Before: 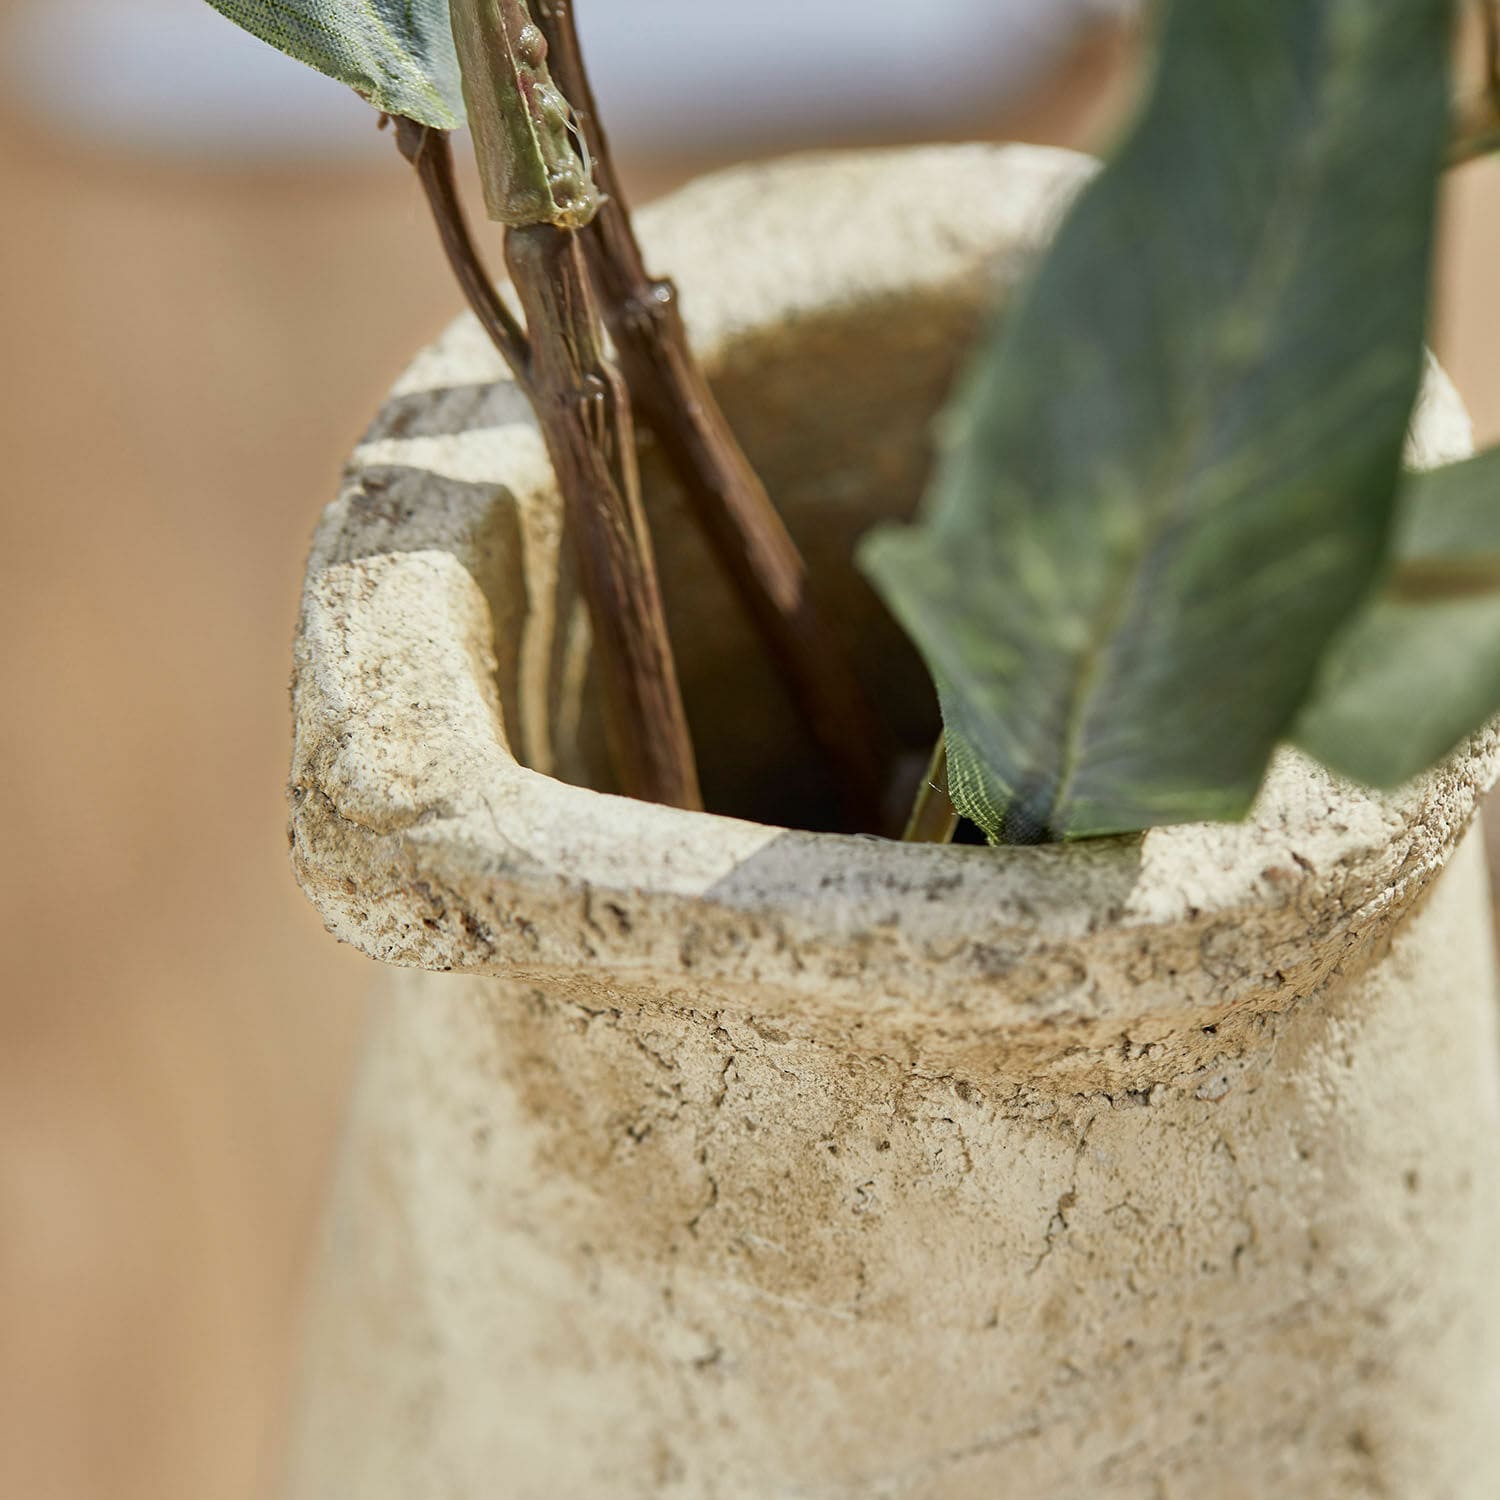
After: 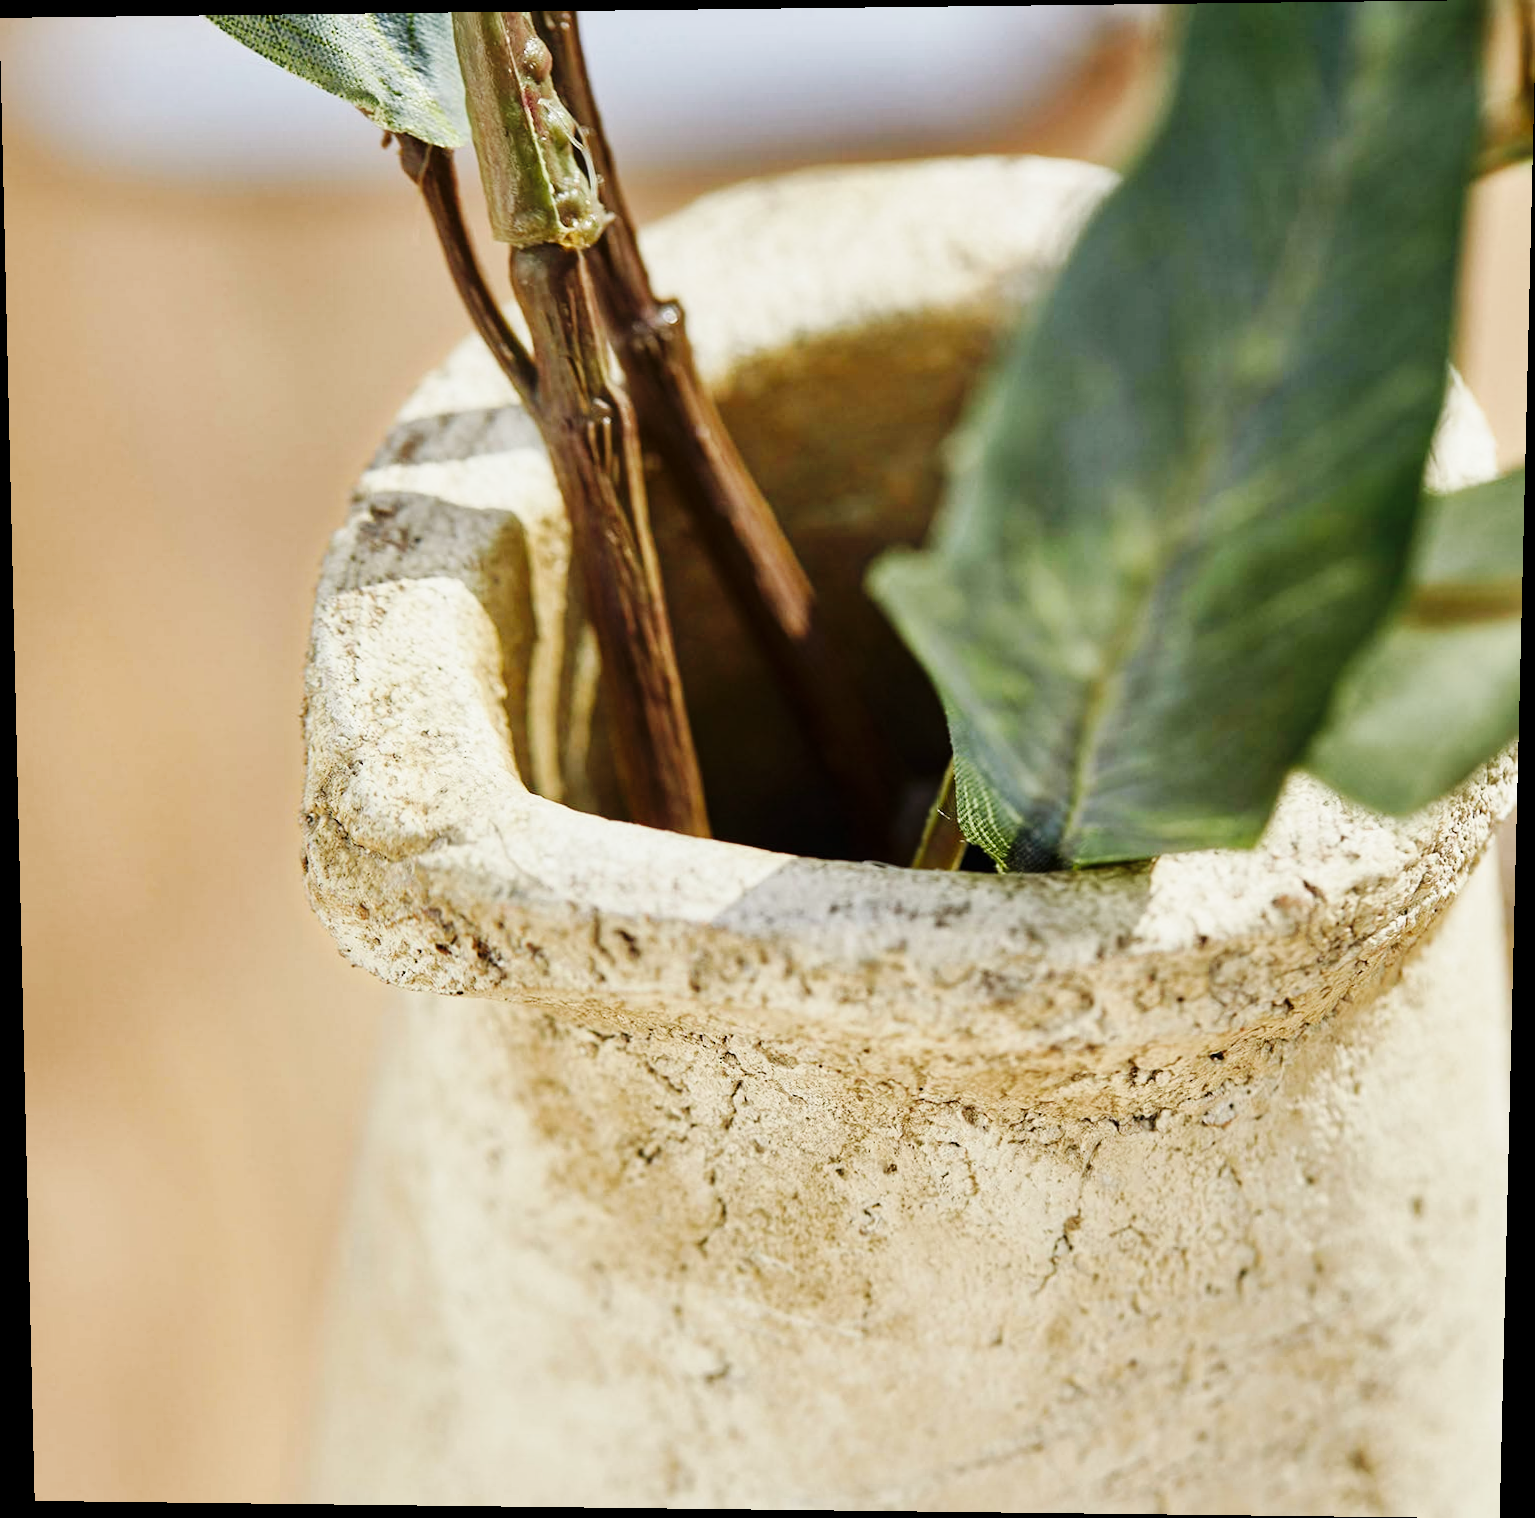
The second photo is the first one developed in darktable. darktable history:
rotate and perspective: lens shift (vertical) 0.048, lens shift (horizontal) -0.024, automatic cropping off
base curve: curves: ch0 [(0, 0) (0.036, 0.025) (0.121, 0.166) (0.206, 0.329) (0.605, 0.79) (1, 1)], preserve colors none
